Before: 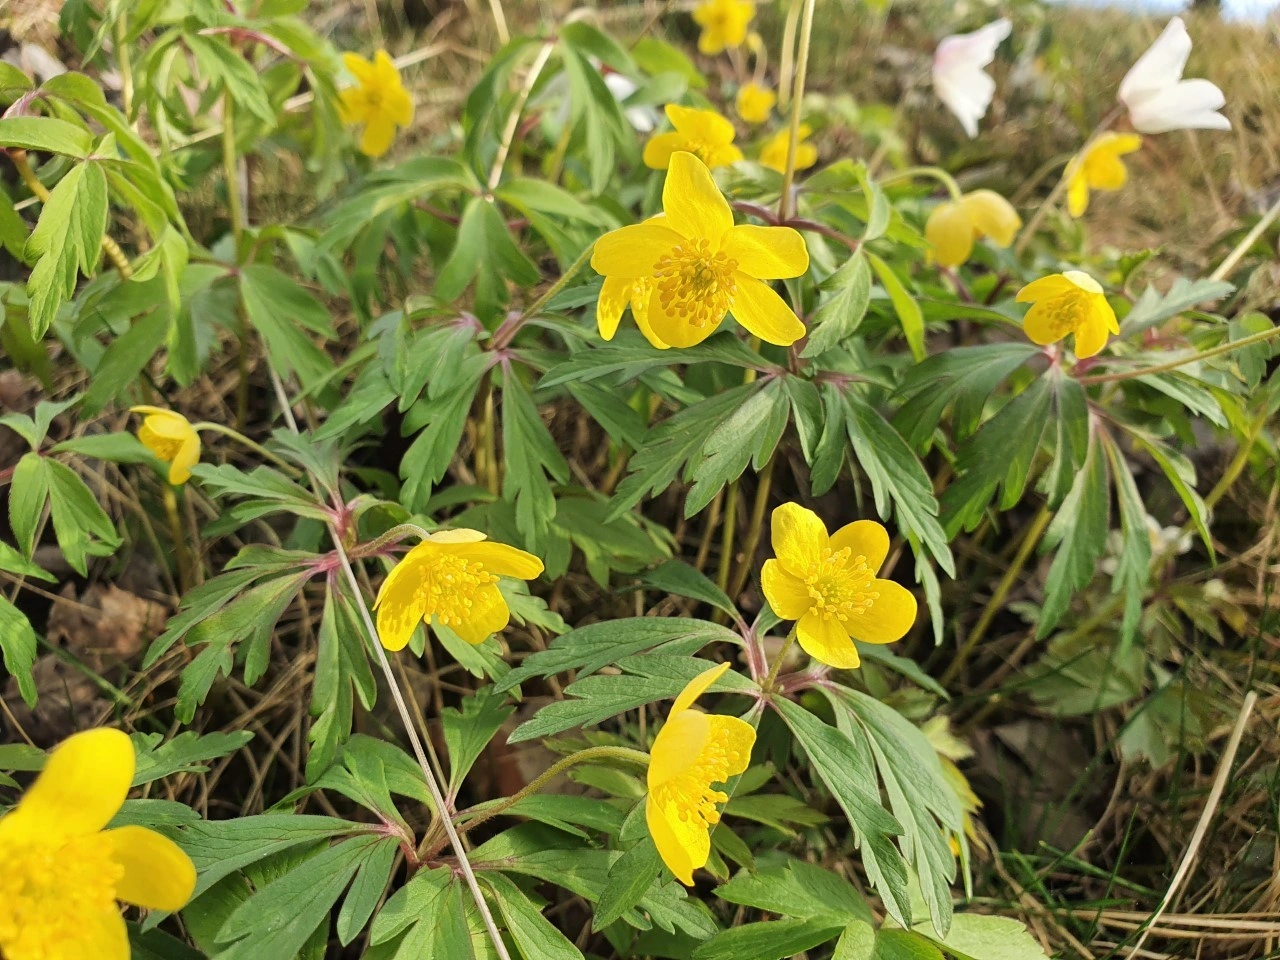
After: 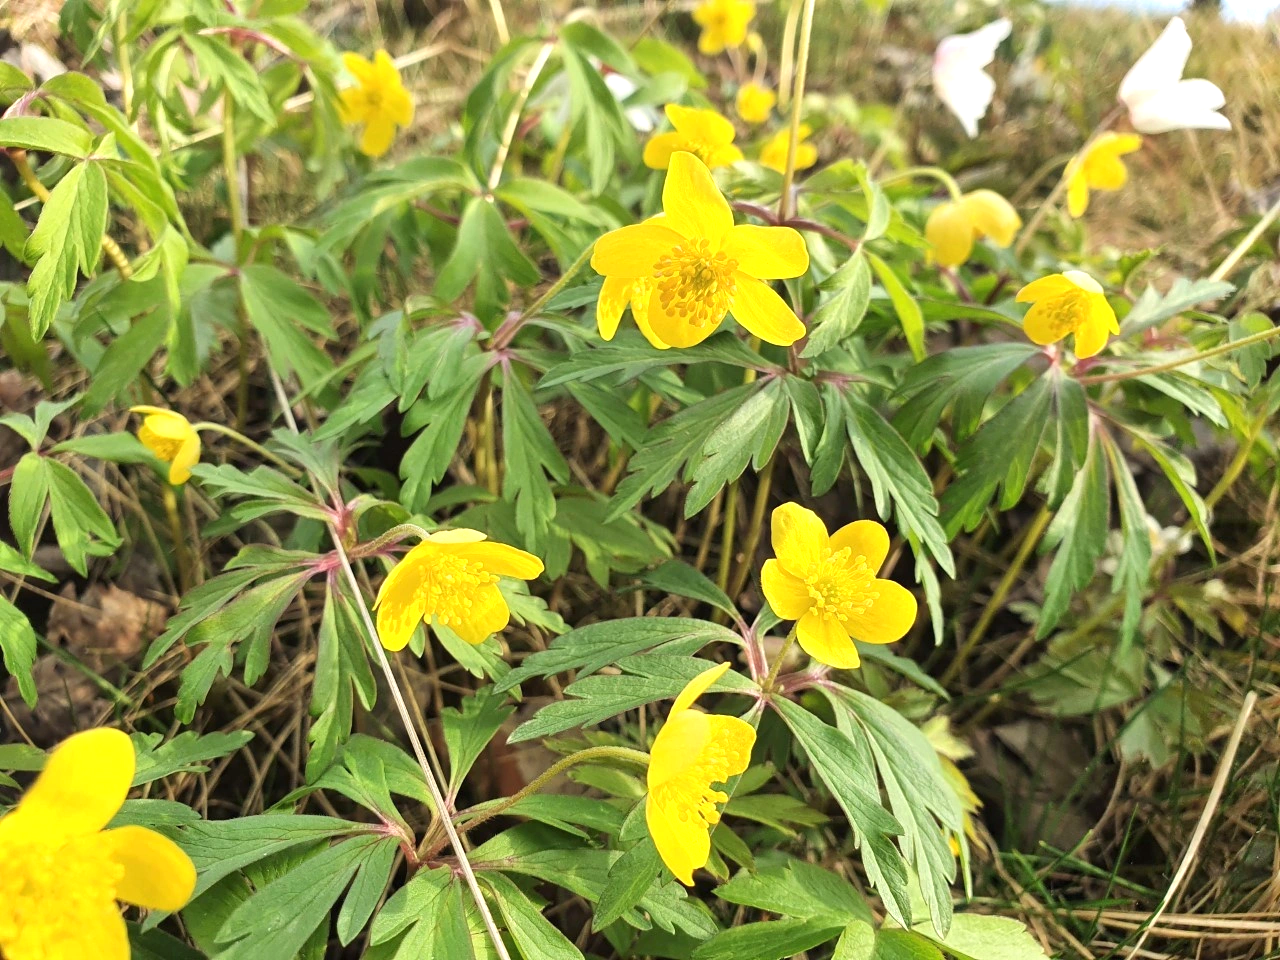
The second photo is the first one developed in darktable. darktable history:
exposure: black level correction 0, exposure 0.5 EV, compensate exposure bias true, compensate highlight preservation false
tone equalizer: on, module defaults
